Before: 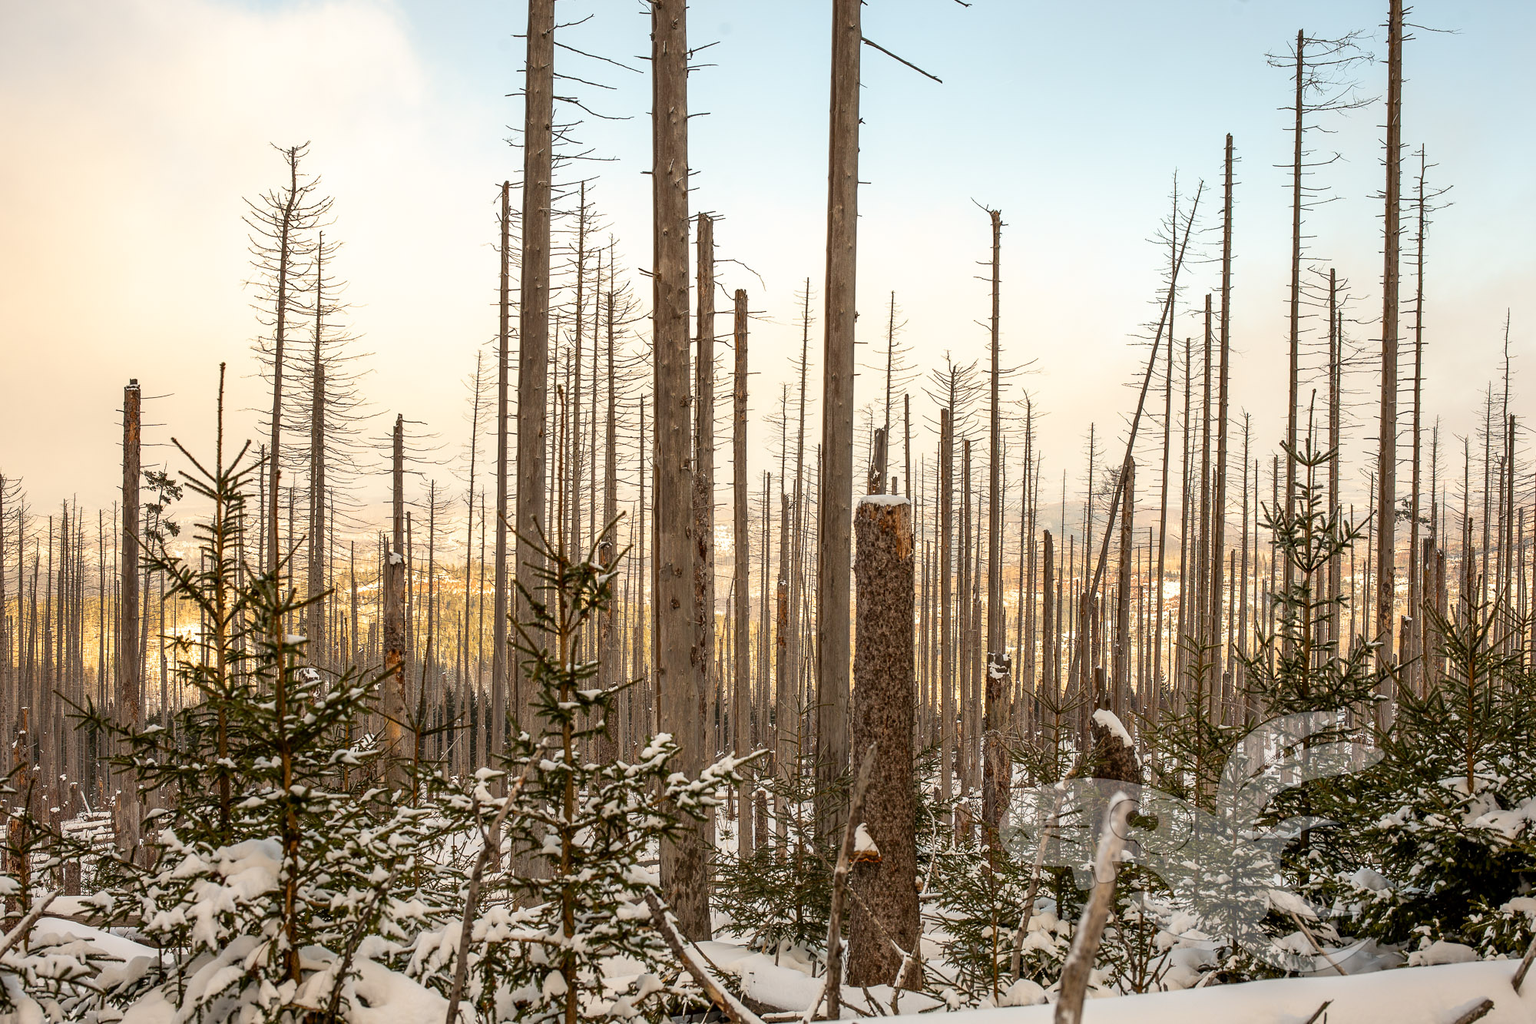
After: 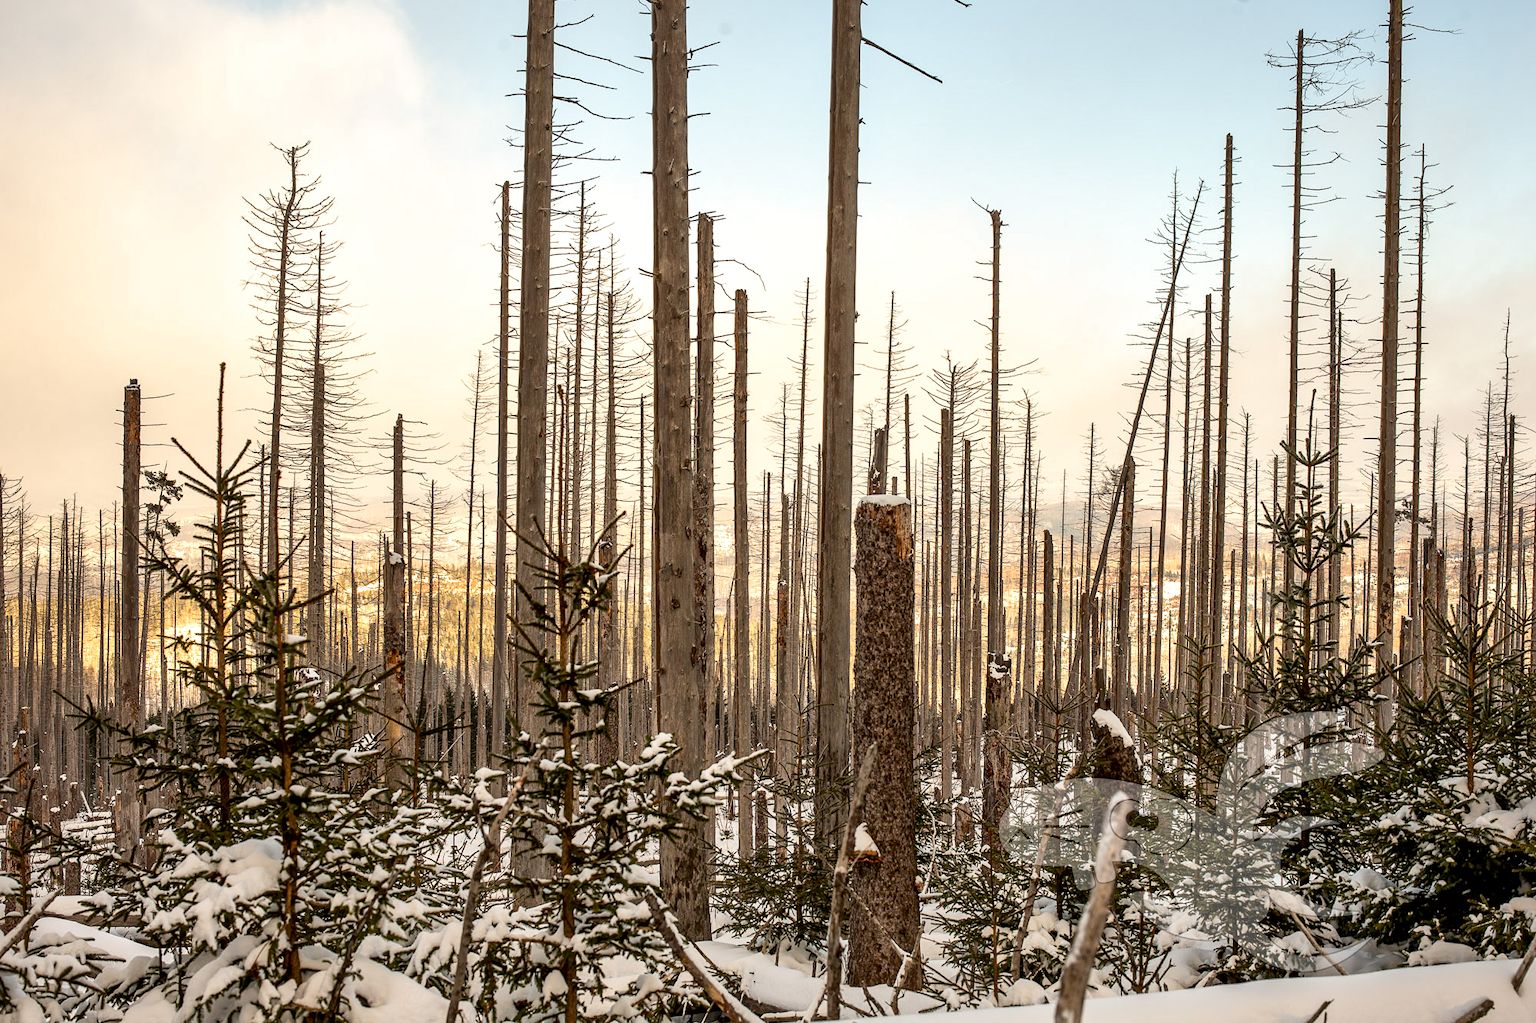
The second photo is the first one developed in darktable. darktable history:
local contrast: mode bilateral grid, contrast 51, coarseness 51, detail 150%, midtone range 0.2
